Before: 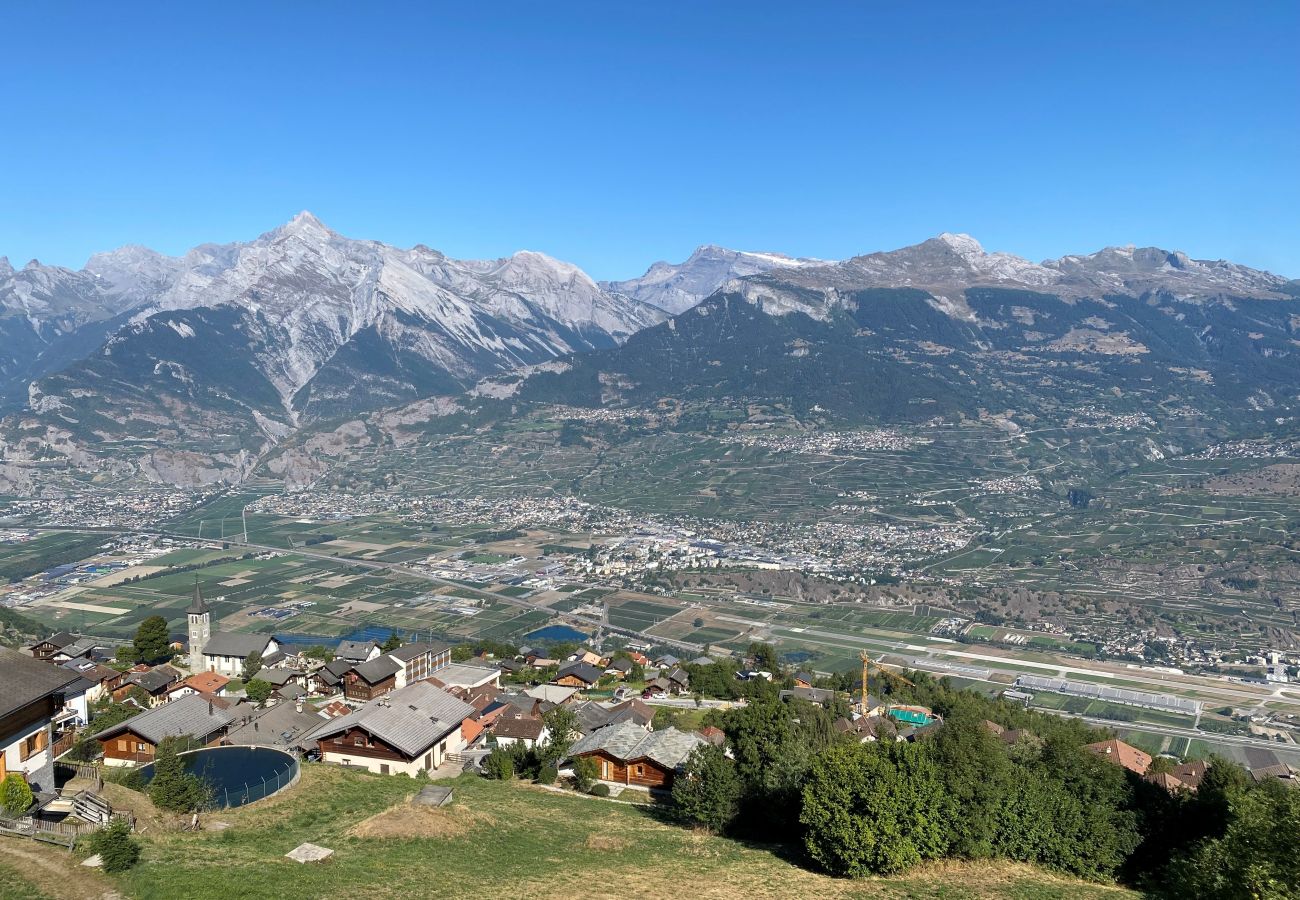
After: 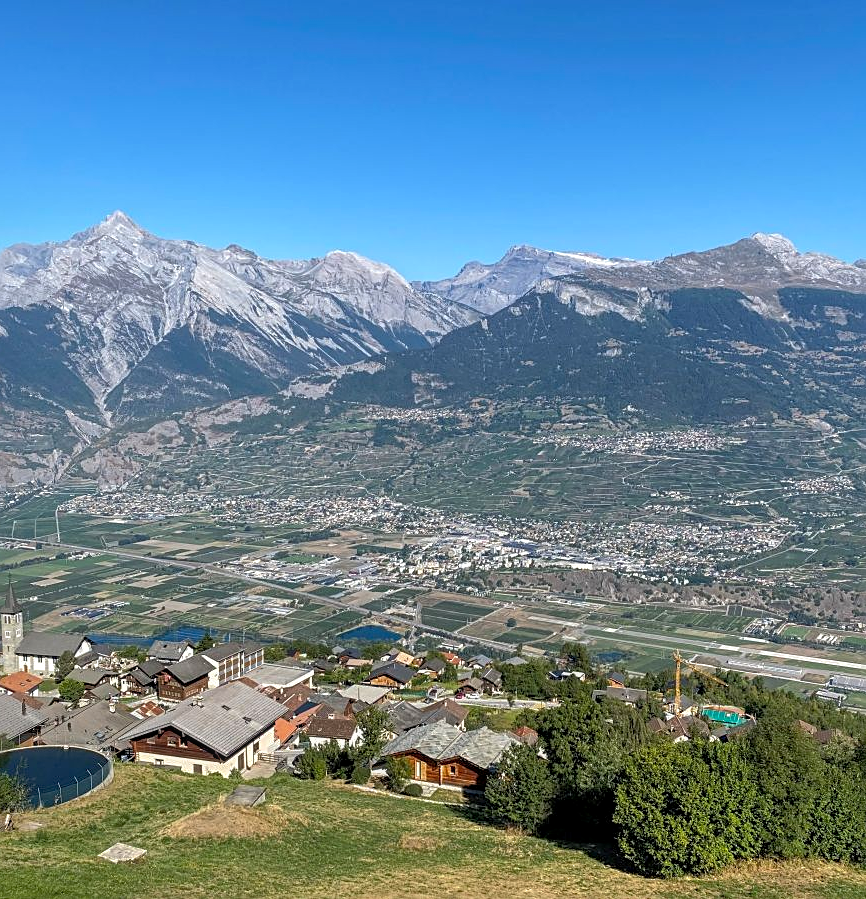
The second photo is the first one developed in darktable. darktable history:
local contrast: on, module defaults
sharpen: on, module defaults
shadows and highlights: highlights color adjustment 41.34%
crop and rotate: left 14.396%, right 18.925%
color balance rgb: perceptual saturation grading › global saturation 10.496%, global vibrance 9.24%
